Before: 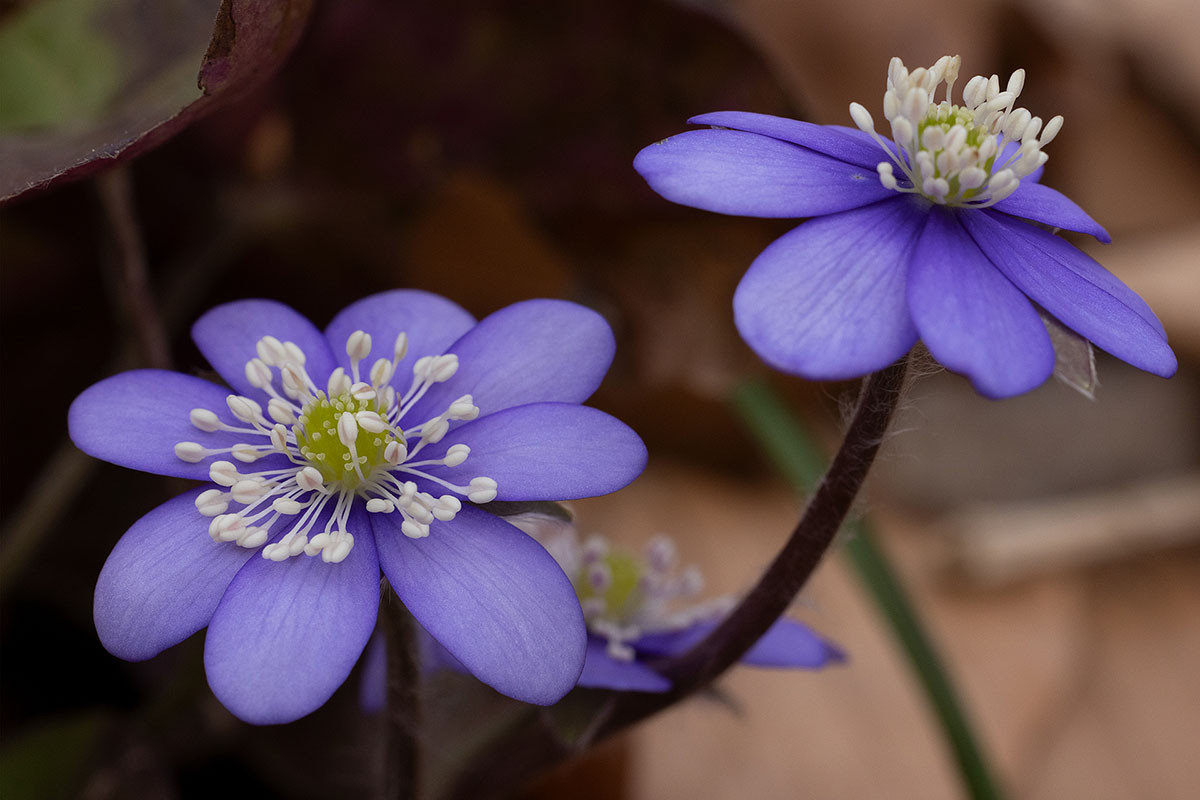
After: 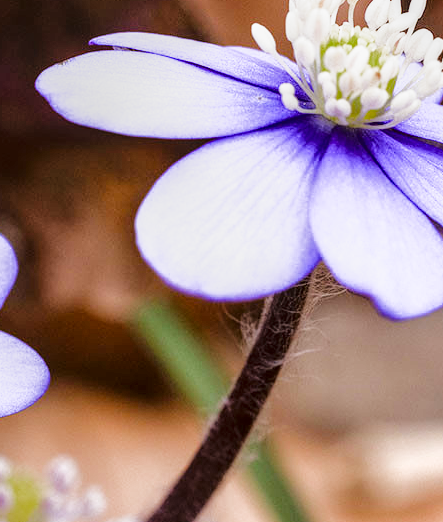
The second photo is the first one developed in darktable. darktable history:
exposure: black level correction 0, exposure 1.199 EV, compensate highlight preservation false
crop and rotate: left 49.859%, top 10.112%, right 13.208%, bottom 24.606%
tone curve: curves: ch0 [(0.001, 0.029) (0.084, 0.074) (0.162, 0.165) (0.304, 0.382) (0.466, 0.576) (0.654, 0.741) (0.848, 0.906) (0.984, 0.963)]; ch1 [(0, 0) (0.34, 0.235) (0.46, 0.46) (0.515, 0.502) (0.553, 0.567) (0.764, 0.815) (1, 1)]; ch2 [(0, 0) (0.44, 0.458) (0.479, 0.492) (0.524, 0.507) (0.547, 0.579) (0.673, 0.712) (1, 1)], color space Lab, linked channels, preserve colors none
filmic rgb: middle gray luminance 9.5%, black relative exposure -10.53 EV, white relative exposure 3.45 EV, target black luminance 0%, hardness 5.95, latitude 59.52%, contrast 1.089, highlights saturation mix 3.76%, shadows ↔ highlights balance 28.76%, preserve chrominance RGB euclidean norm (legacy), color science v4 (2020), iterations of high-quality reconstruction 0
color balance rgb: shadows lift › luminance -10.418%, perceptual saturation grading › global saturation 0.831%, contrast -10.264%
local contrast: highlights 30%, detail 135%
color calibration: illuminant same as pipeline (D50), adaptation XYZ, x 0.345, y 0.358, temperature 5023.79 K
